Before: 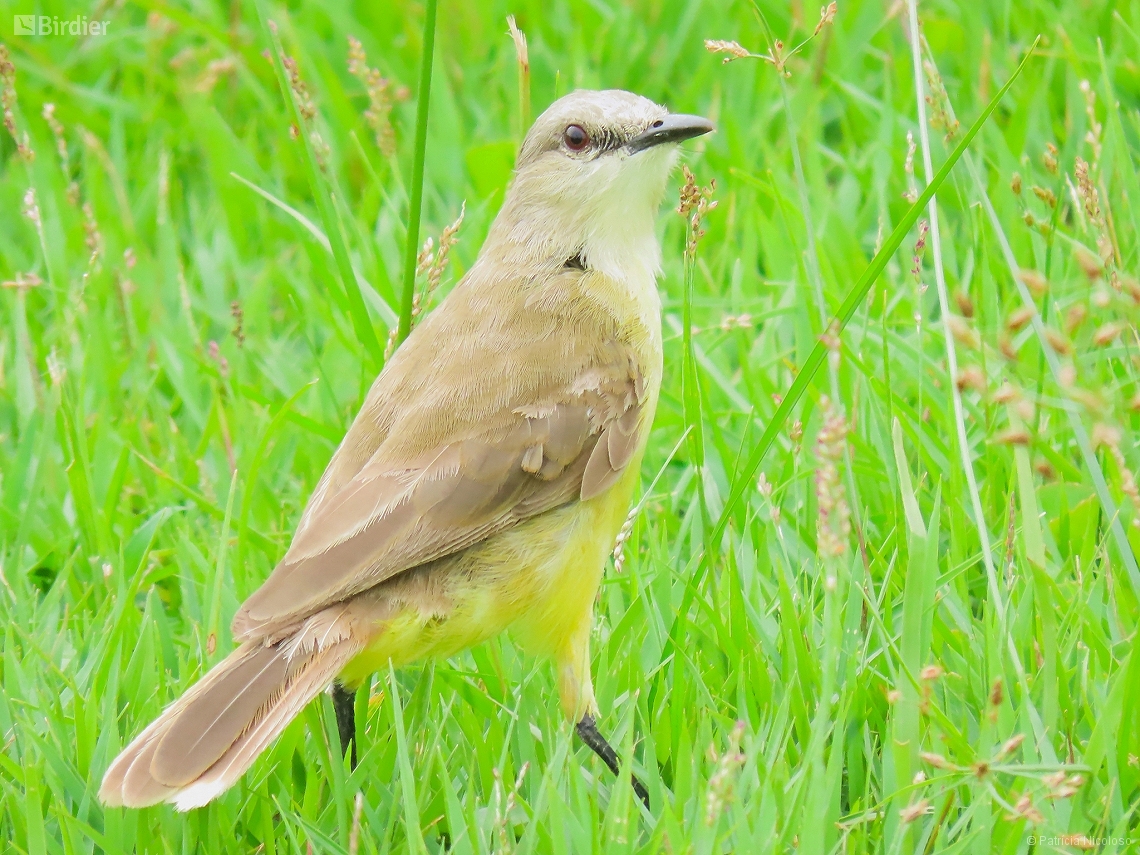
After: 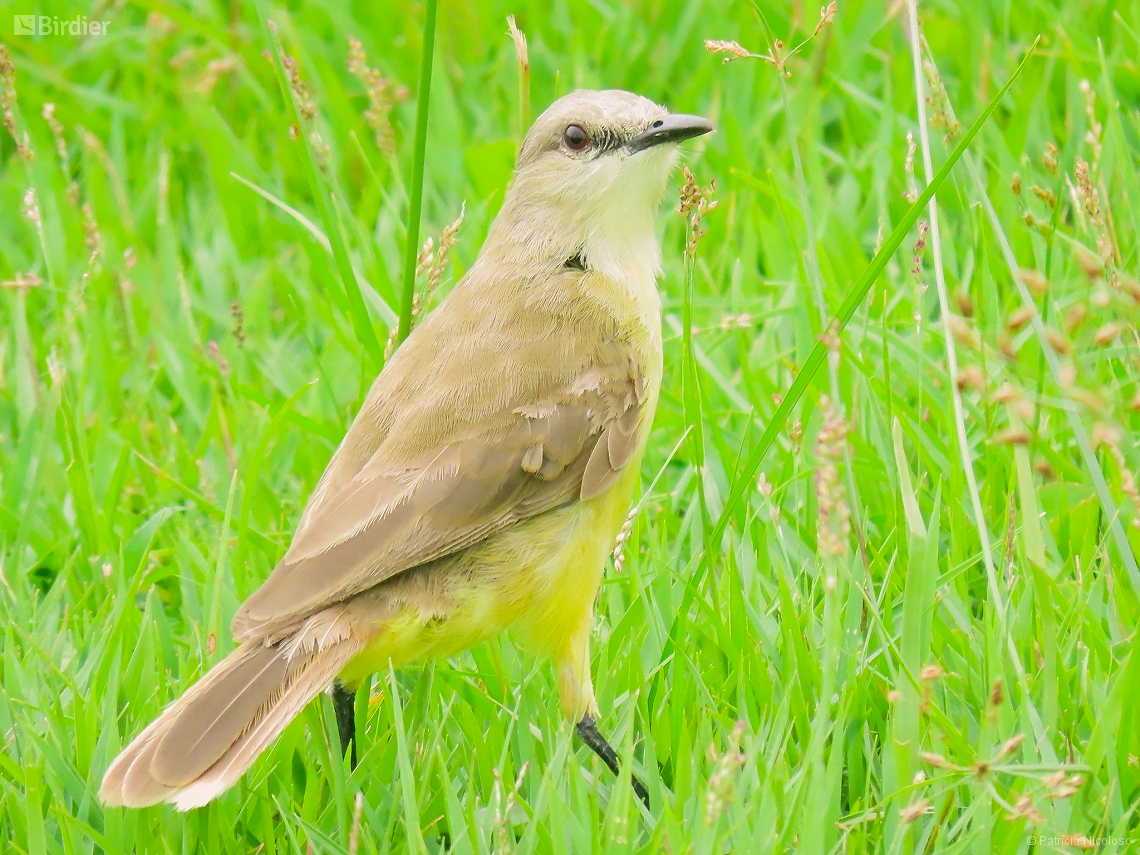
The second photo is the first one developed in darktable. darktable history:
color correction: highlights a* 4.04, highlights b* 4.94, shadows a* -8.21, shadows b* 4.92
